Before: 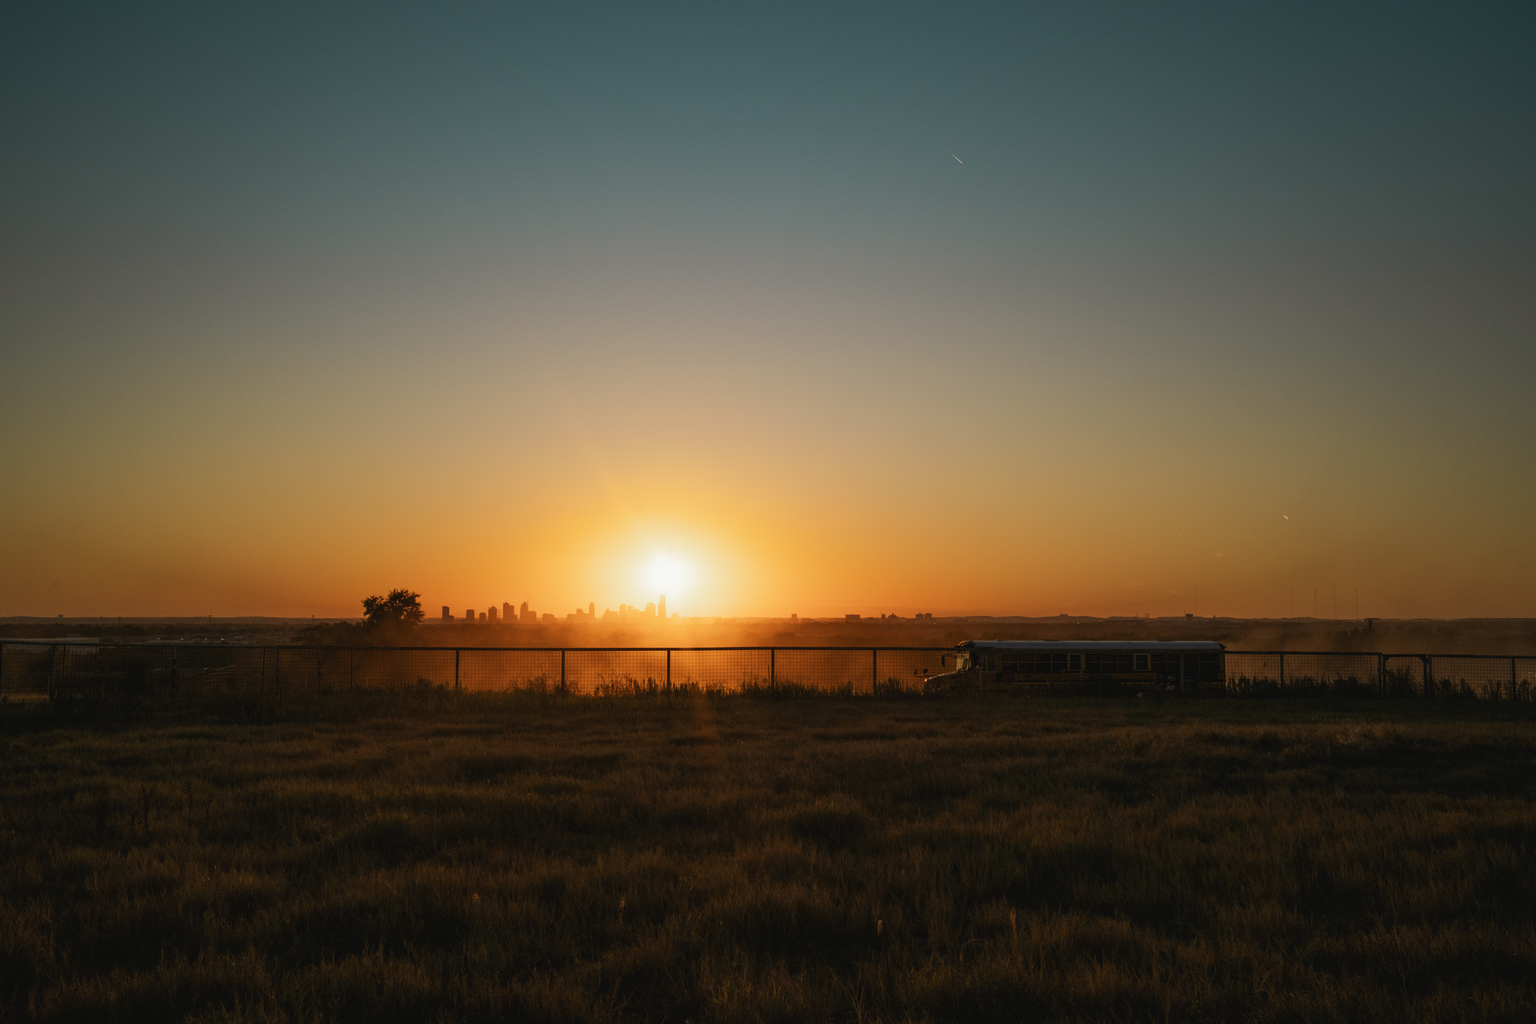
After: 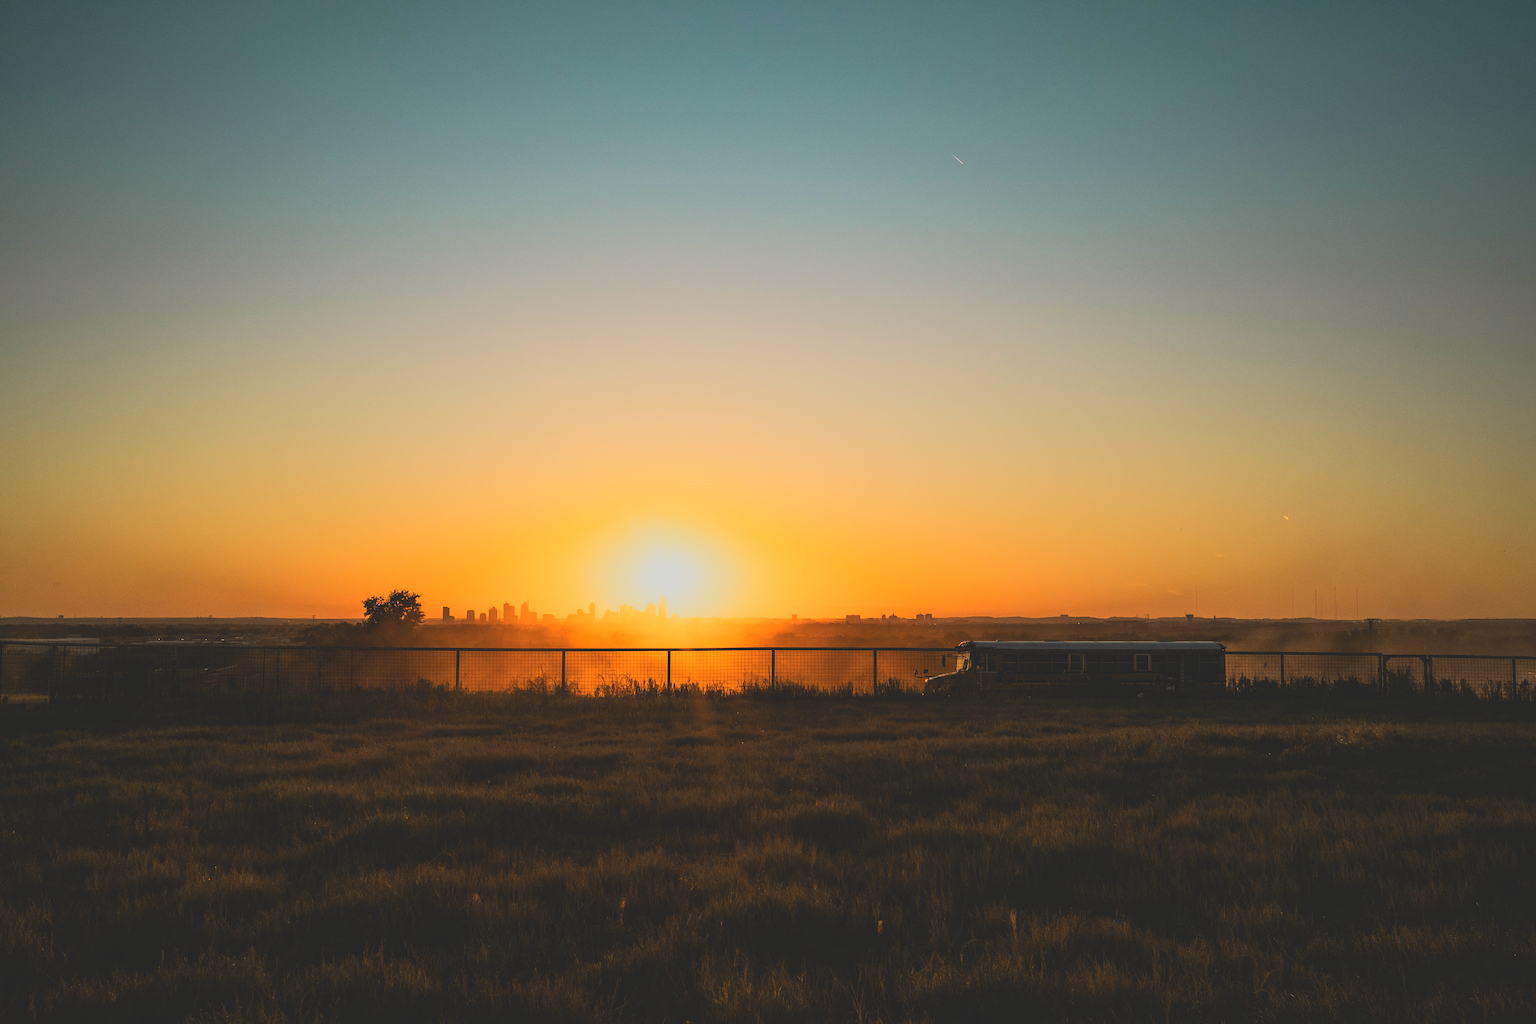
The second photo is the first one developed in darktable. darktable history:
base curve: curves: ch0 [(0, 0) (0.007, 0.004) (0.027, 0.03) (0.046, 0.07) (0.207, 0.54) (0.442, 0.872) (0.673, 0.972) (1, 1)]
contrast brightness saturation: contrast -0.283
sharpen: on, module defaults
